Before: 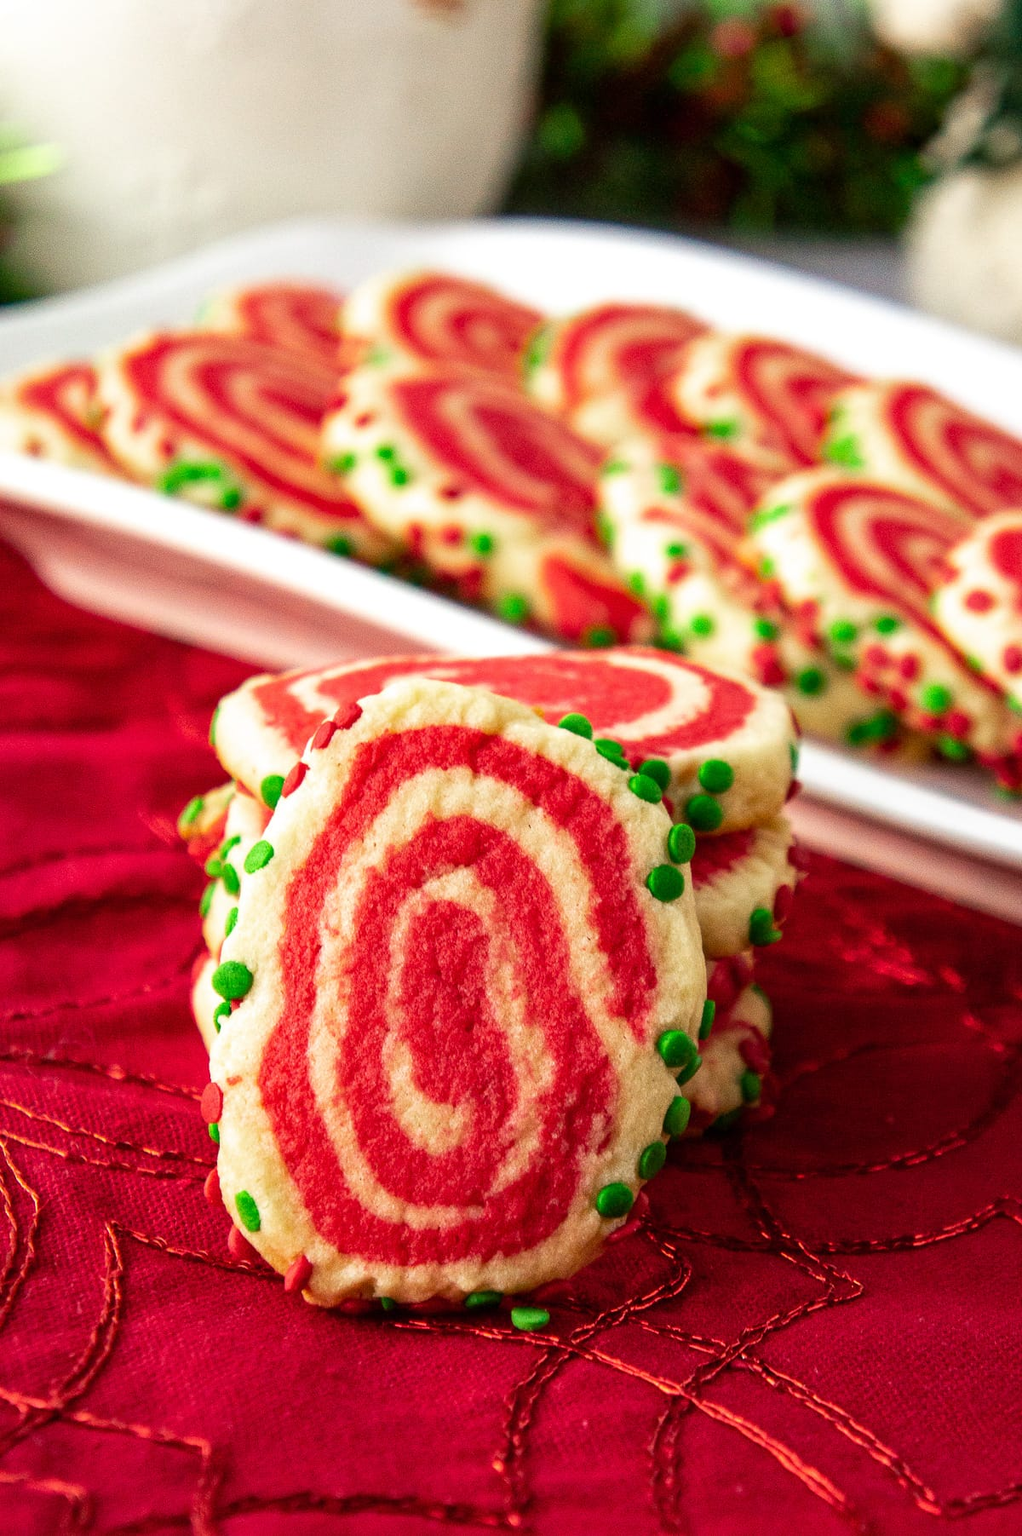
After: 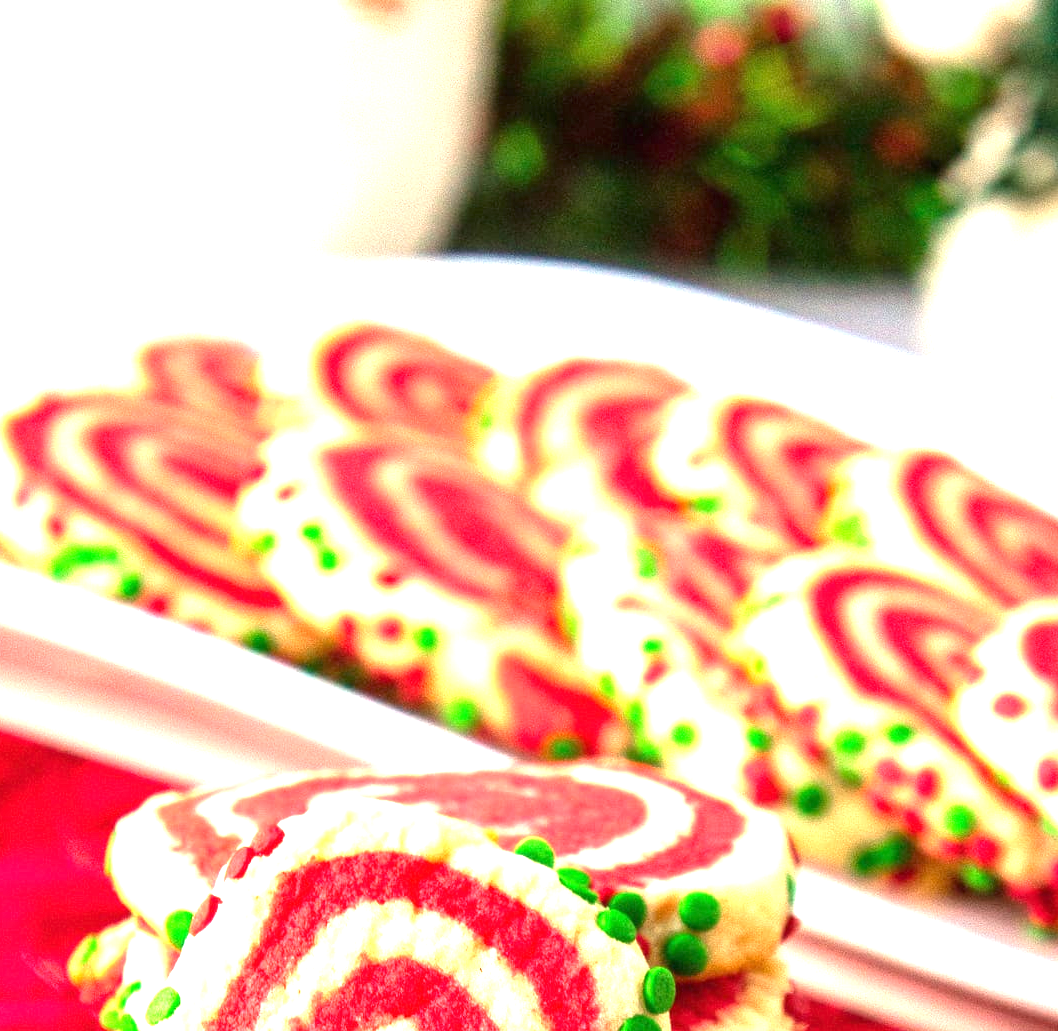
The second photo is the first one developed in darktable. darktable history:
crop and rotate: left 11.812%, bottom 42.776%
exposure: black level correction 0, exposure 1.5 EV, compensate exposure bias true, compensate highlight preservation false
